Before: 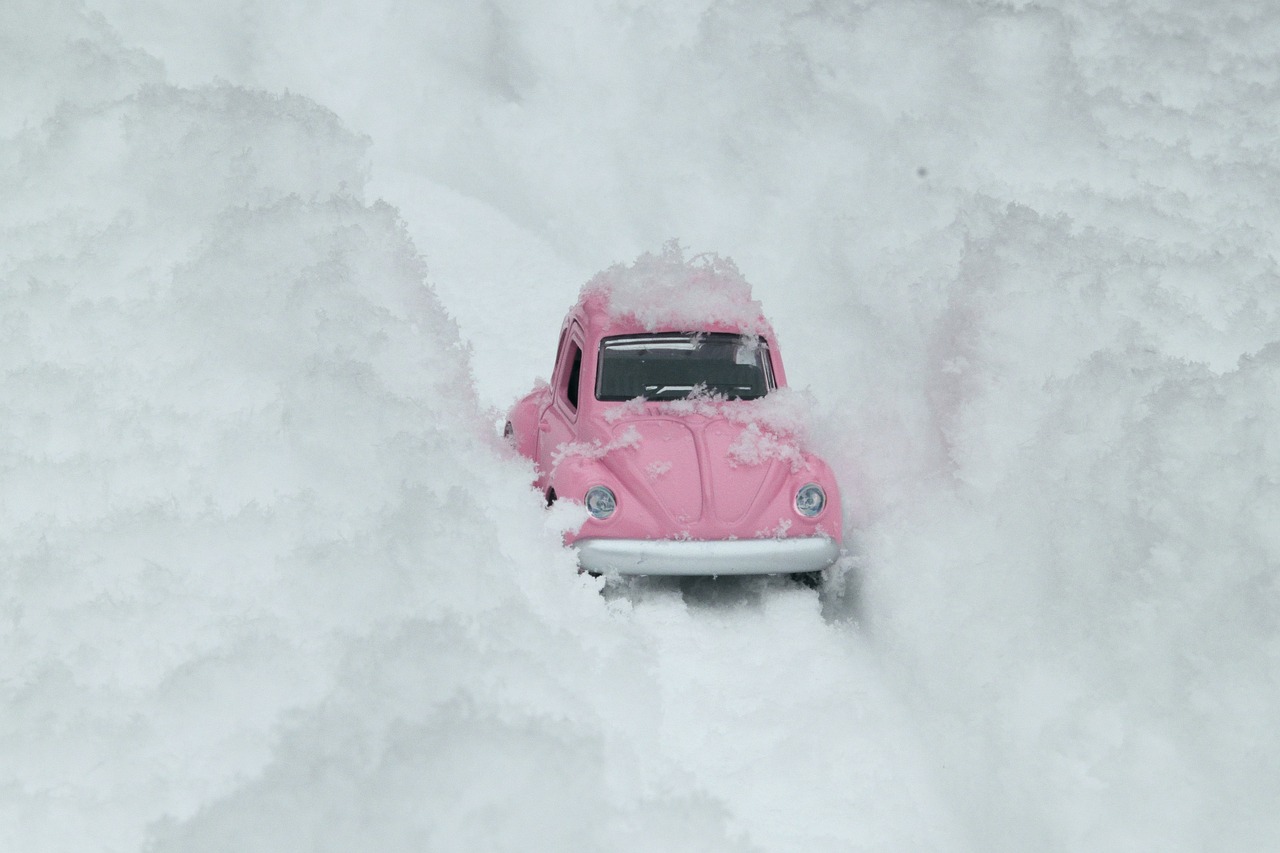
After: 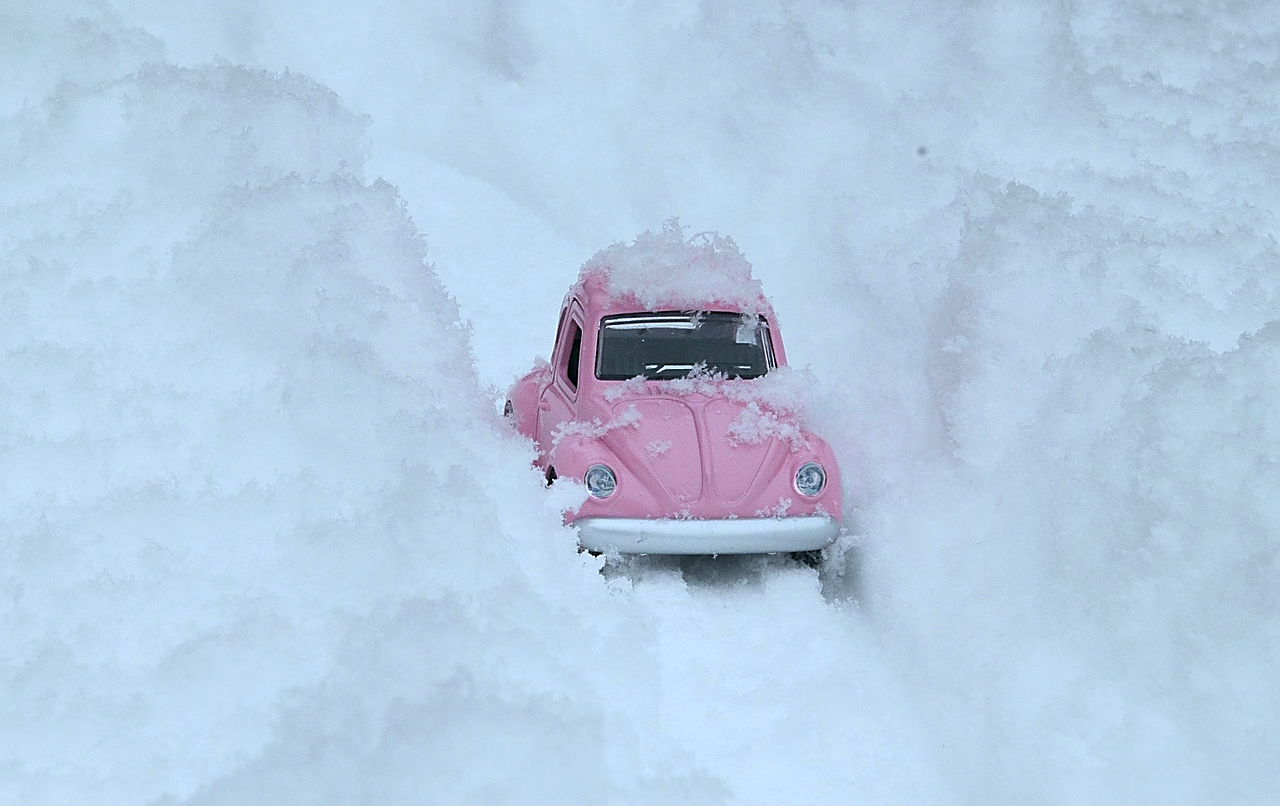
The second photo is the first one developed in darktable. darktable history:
crop and rotate: top 2.479%, bottom 3.018%
white balance: red 0.924, blue 1.095
sharpen: radius 1.4, amount 1.25, threshold 0.7
